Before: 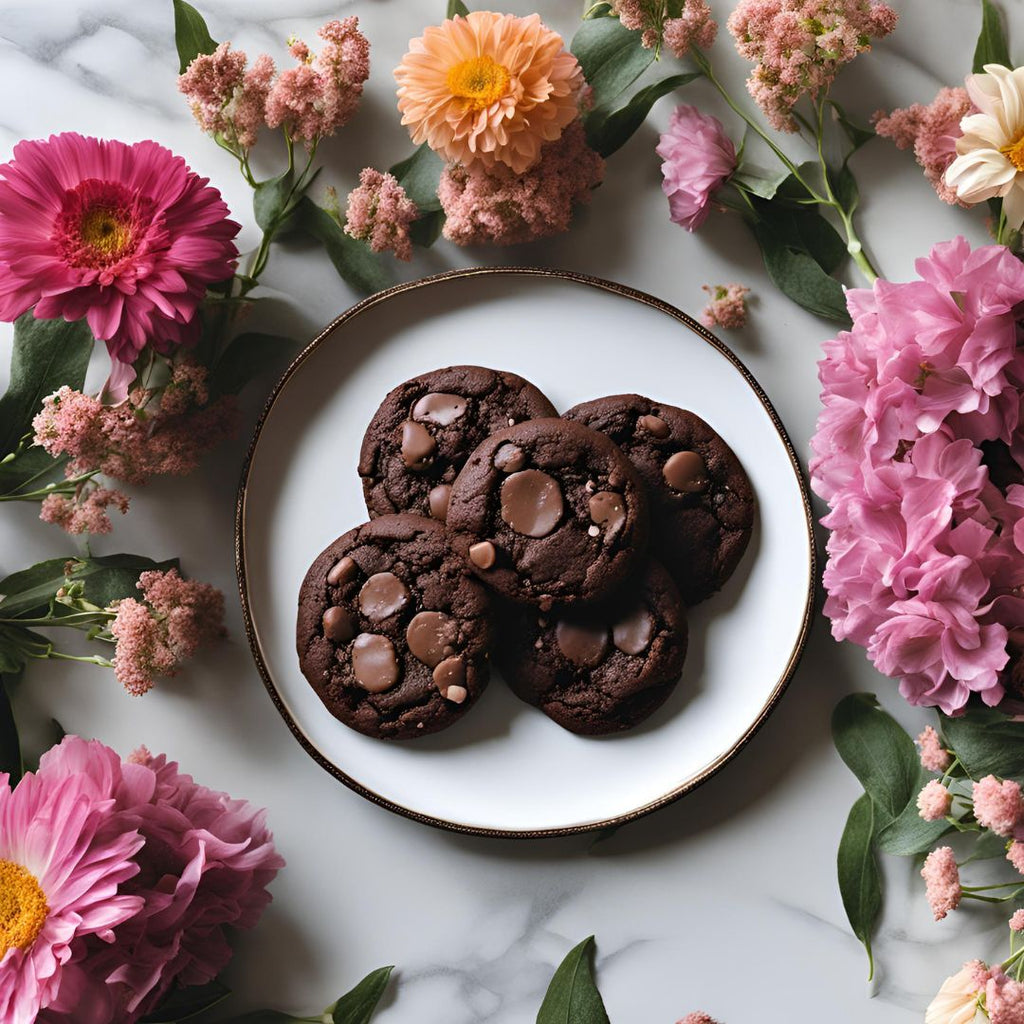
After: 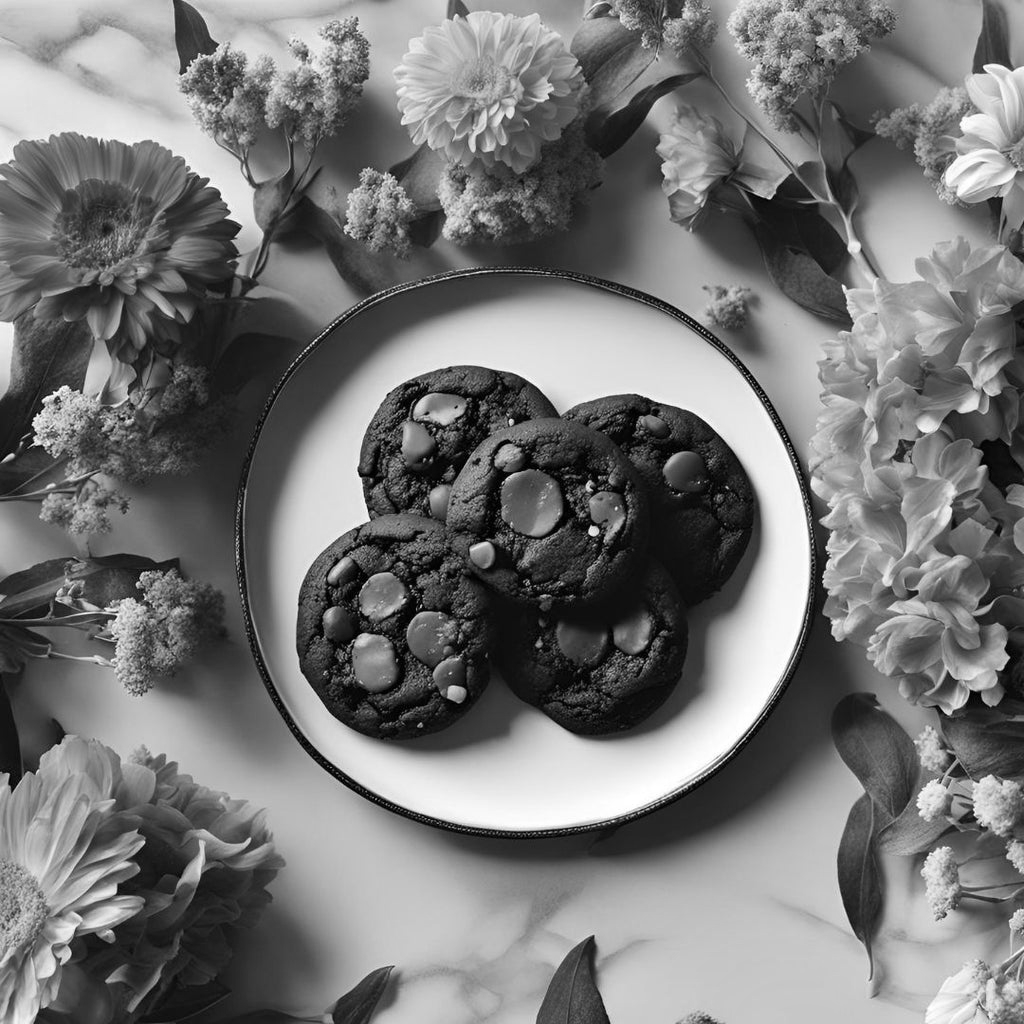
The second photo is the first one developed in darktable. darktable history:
color contrast: green-magenta contrast 0, blue-yellow contrast 0
shadows and highlights: soften with gaussian
